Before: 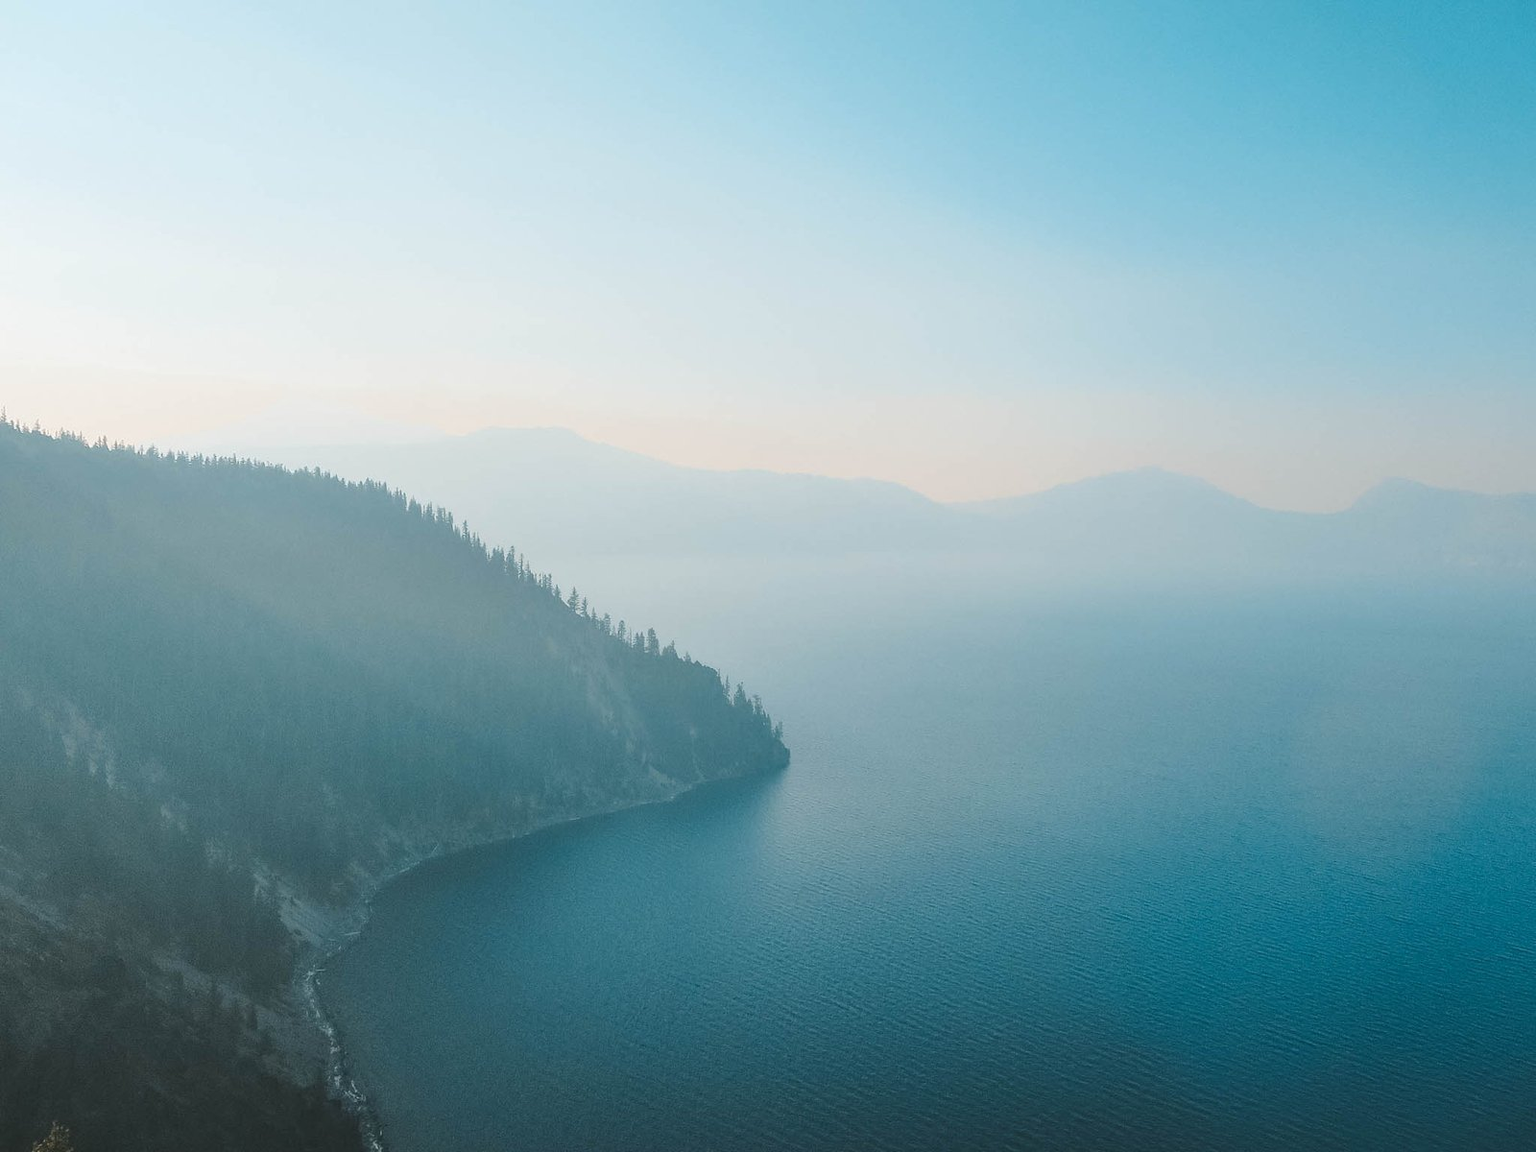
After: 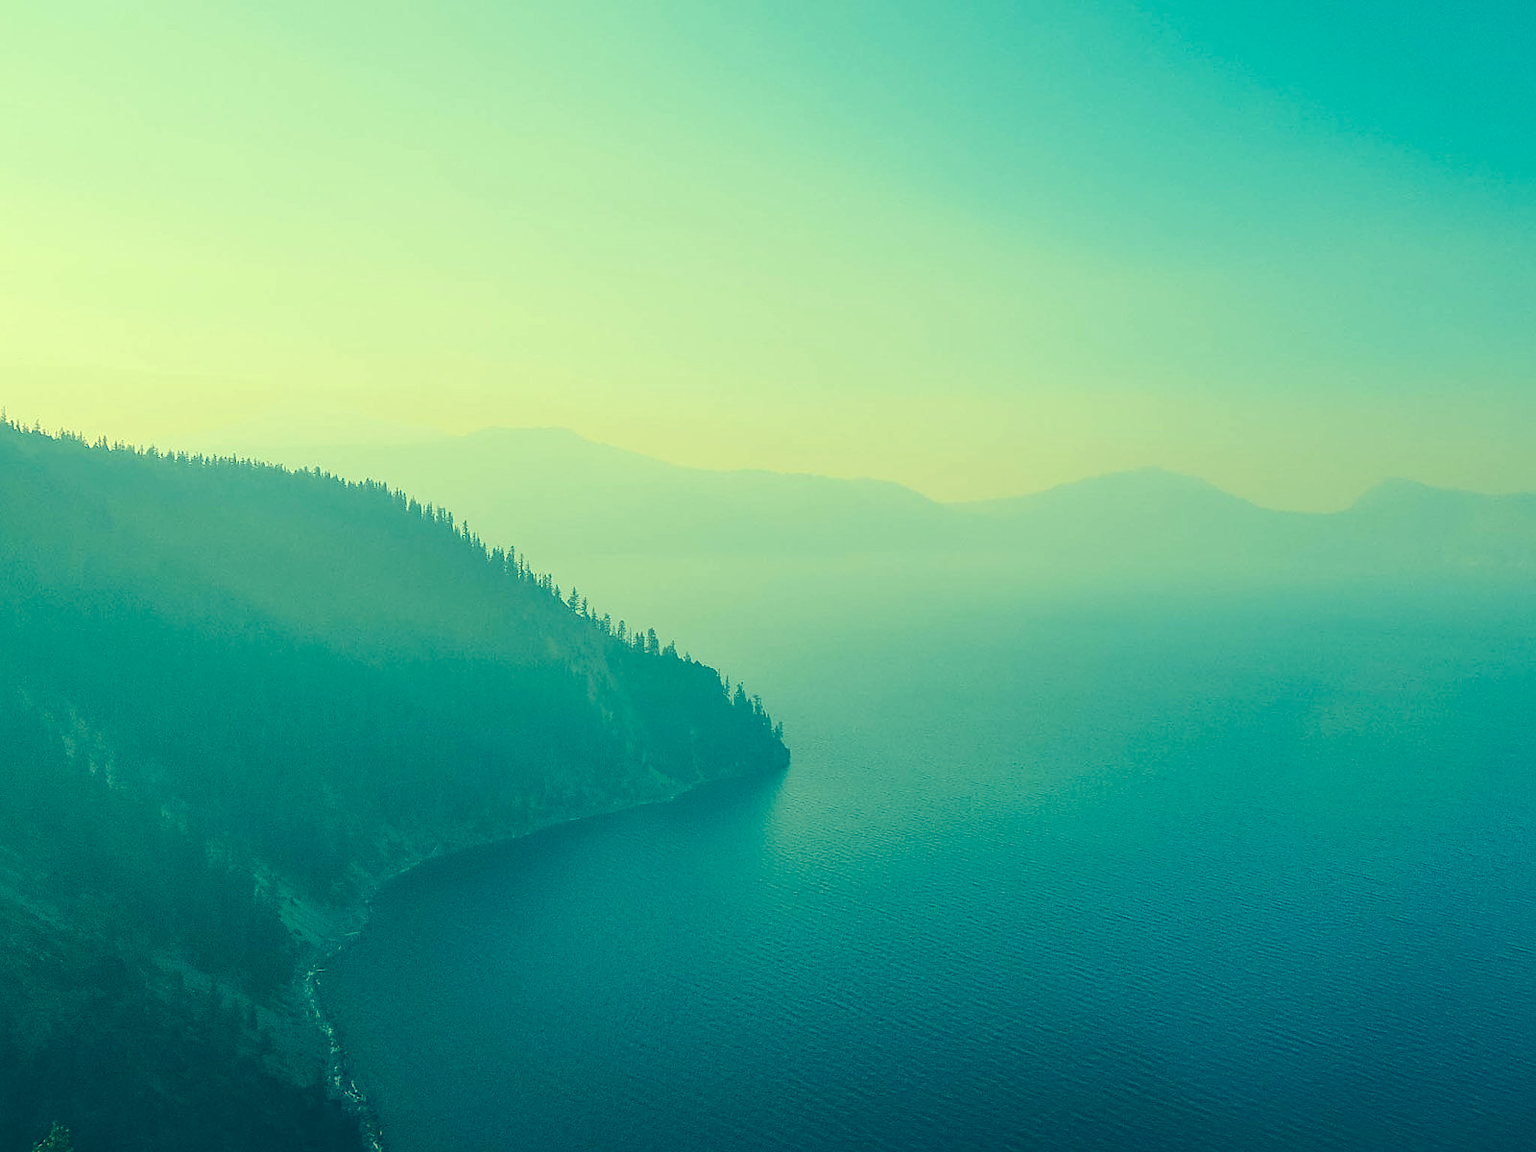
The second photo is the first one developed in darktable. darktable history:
color correction: highlights a* -16.16, highlights b* 39.82, shadows a* -39.61, shadows b* -26.48
sharpen: on, module defaults
